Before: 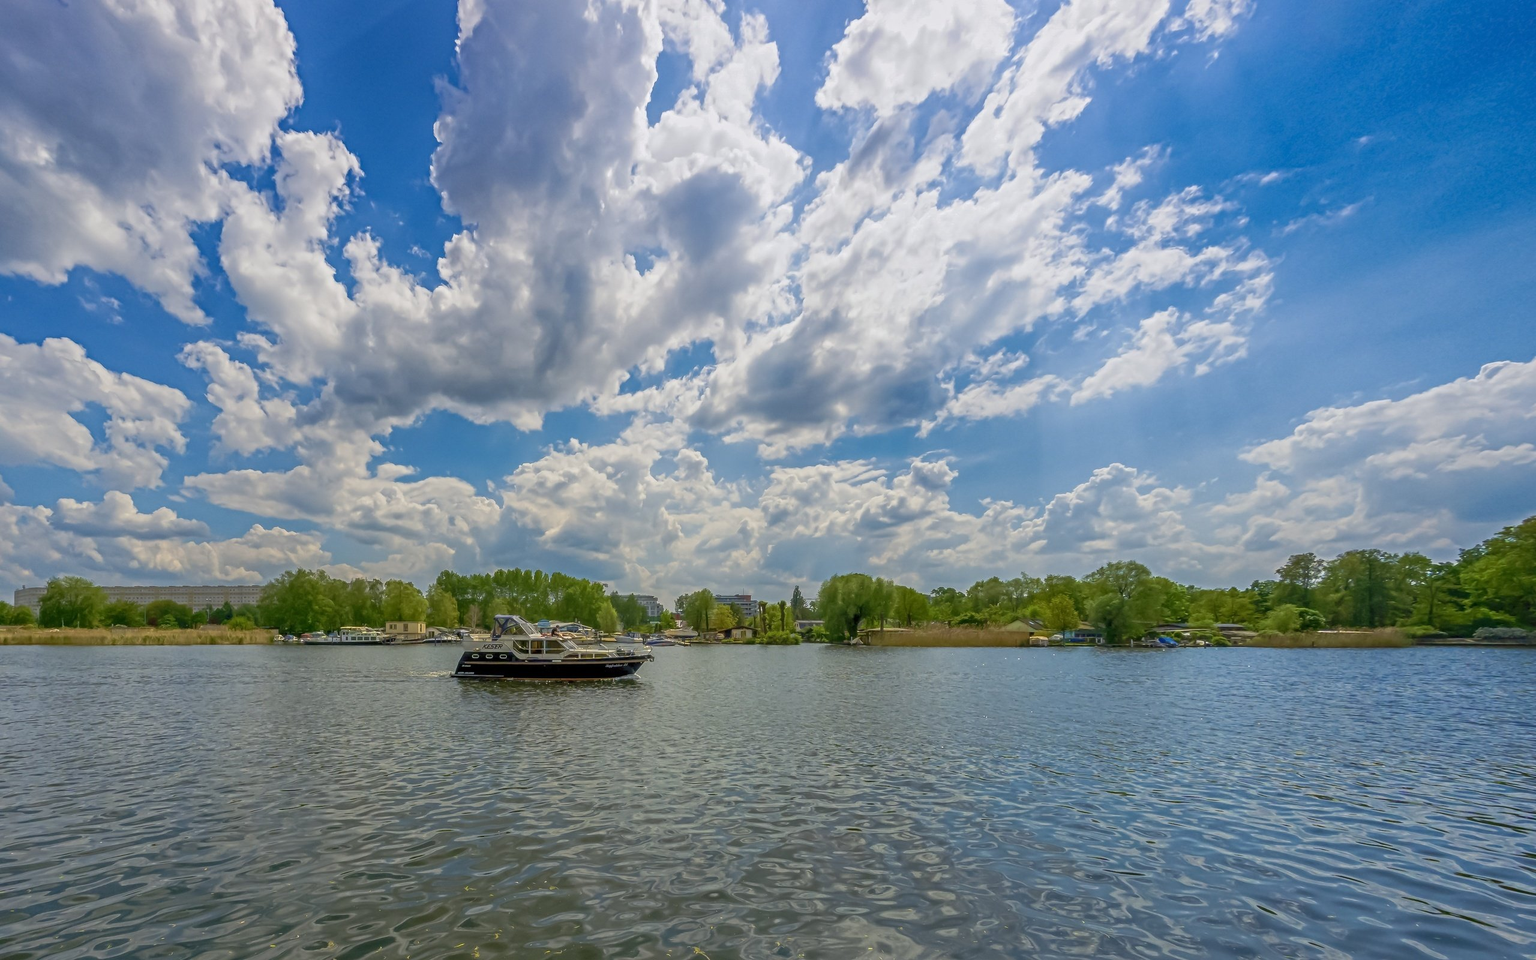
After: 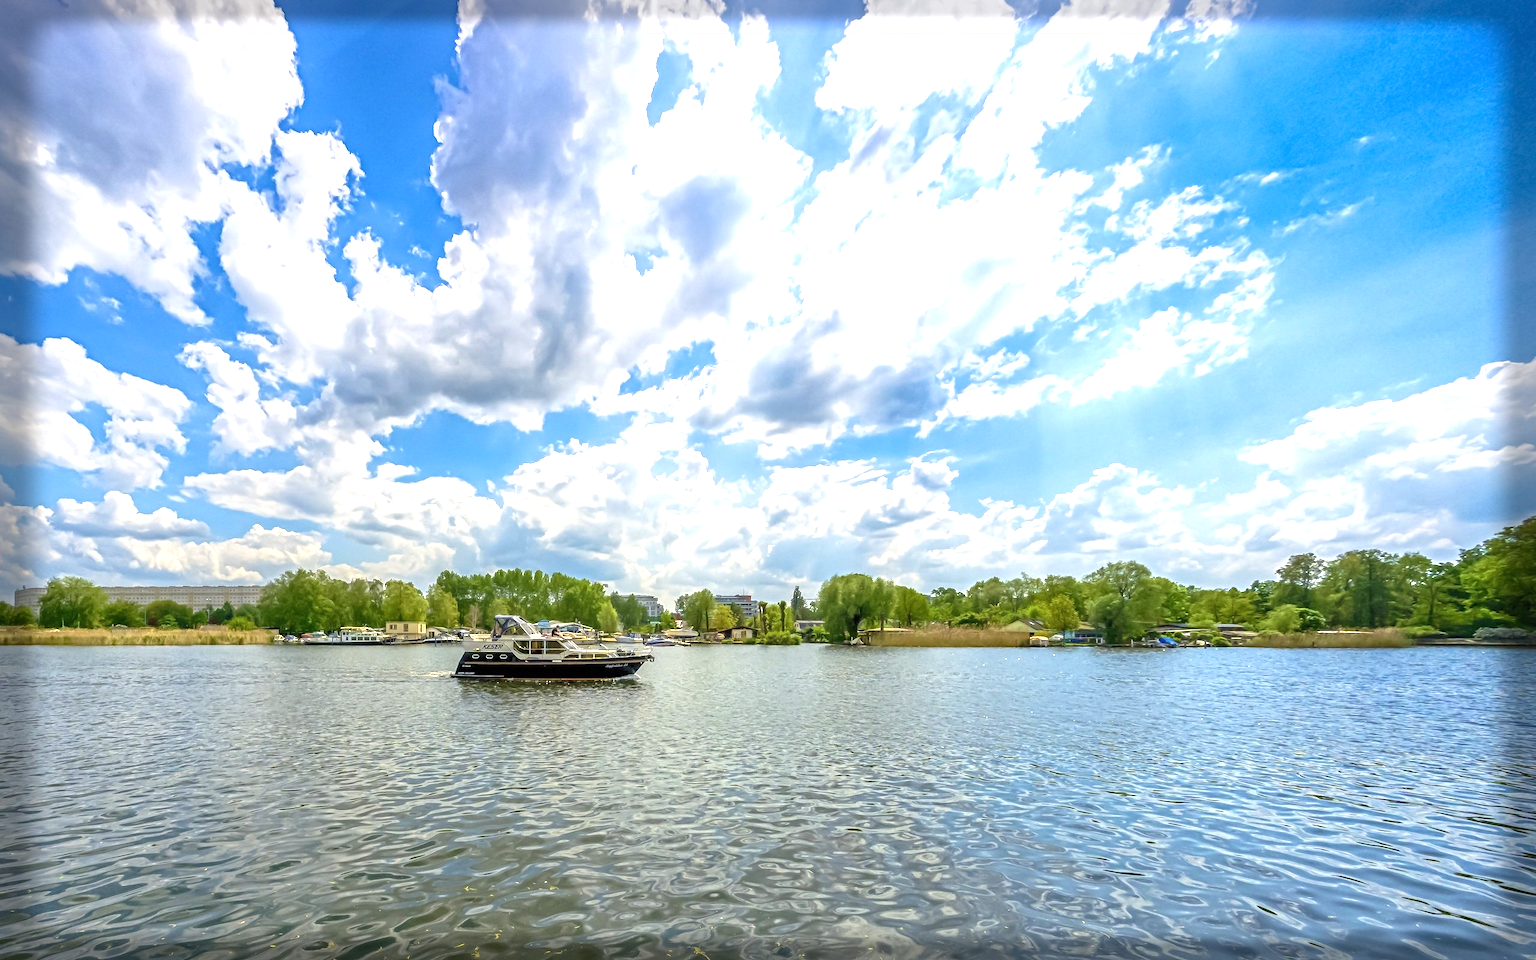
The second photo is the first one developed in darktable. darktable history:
exposure: black level correction 0, exposure 0.953 EV, compensate exposure bias true, compensate highlight preservation false
vignetting: fall-off start 92.8%, fall-off radius 5.09%, brightness -0.606, saturation -0.001, automatic ratio true, width/height ratio 1.332, shape 0.047, dithering 8-bit output, unbound false
tone equalizer: -8 EV -0.455 EV, -7 EV -0.367 EV, -6 EV -0.33 EV, -5 EV -0.207 EV, -3 EV 0.241 EV, -2 EV 0.354 EV, -1 EV 0.414 EV, +0 EV 0.439 EV, edges refinement/feathering 500, mask exposure compensation -1.57 EV, preserve details no
